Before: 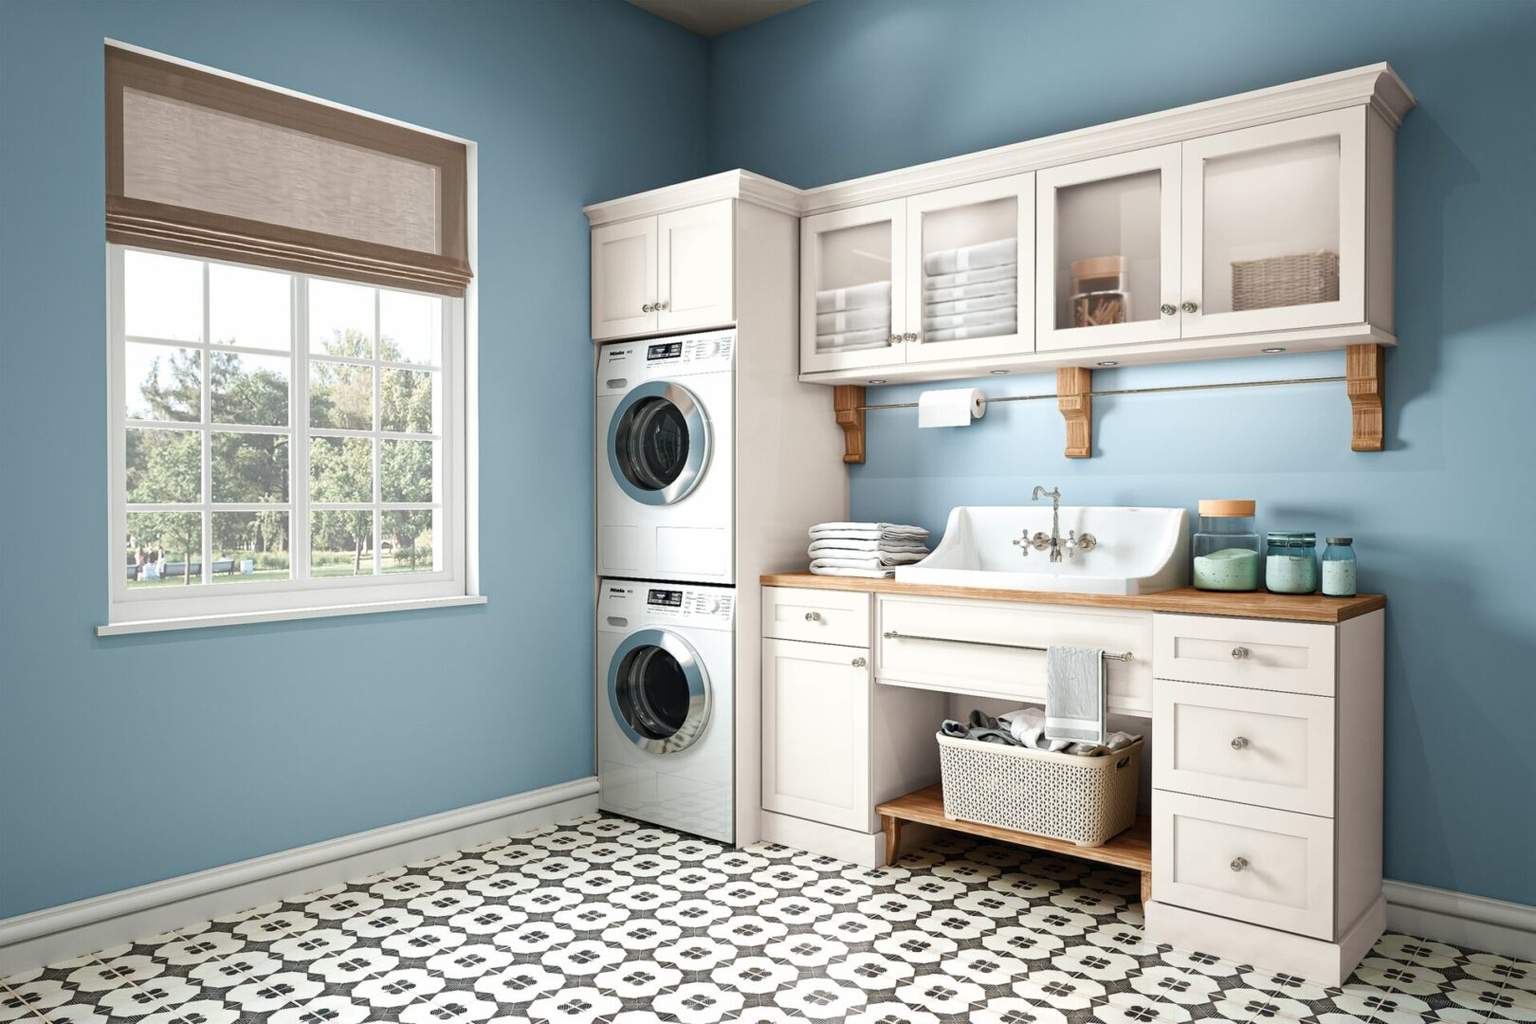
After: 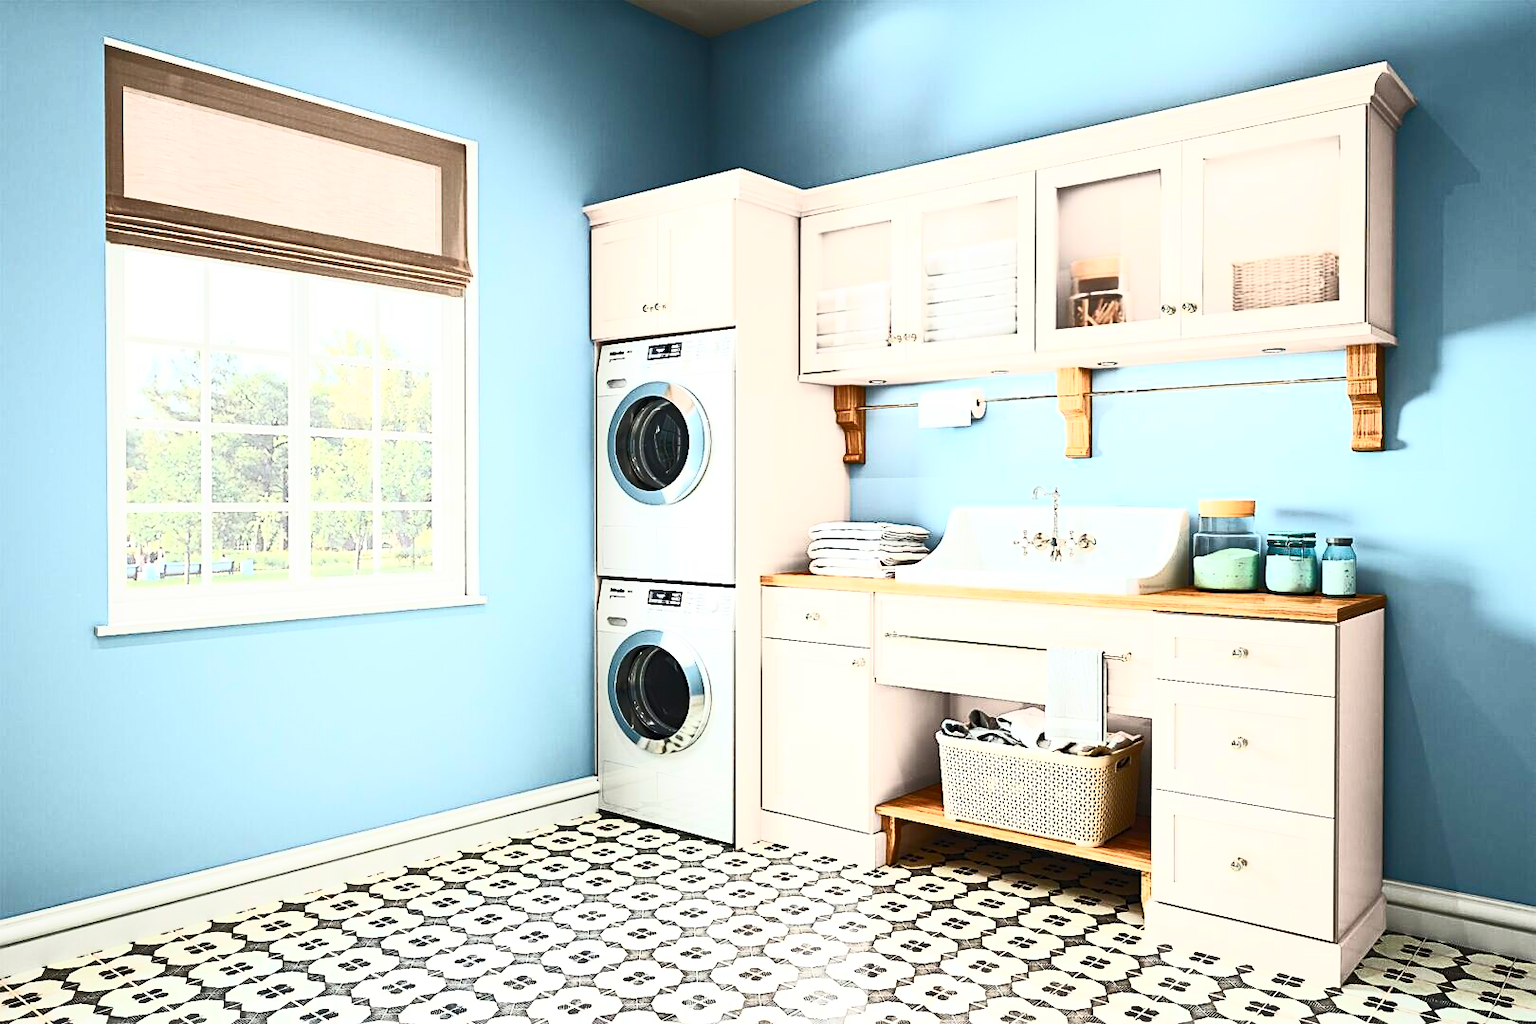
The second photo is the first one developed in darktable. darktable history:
contrast brightness saturation: contrast 0.83, brightness 0.59, saturation 0.59
sharpen: on, module defaults
